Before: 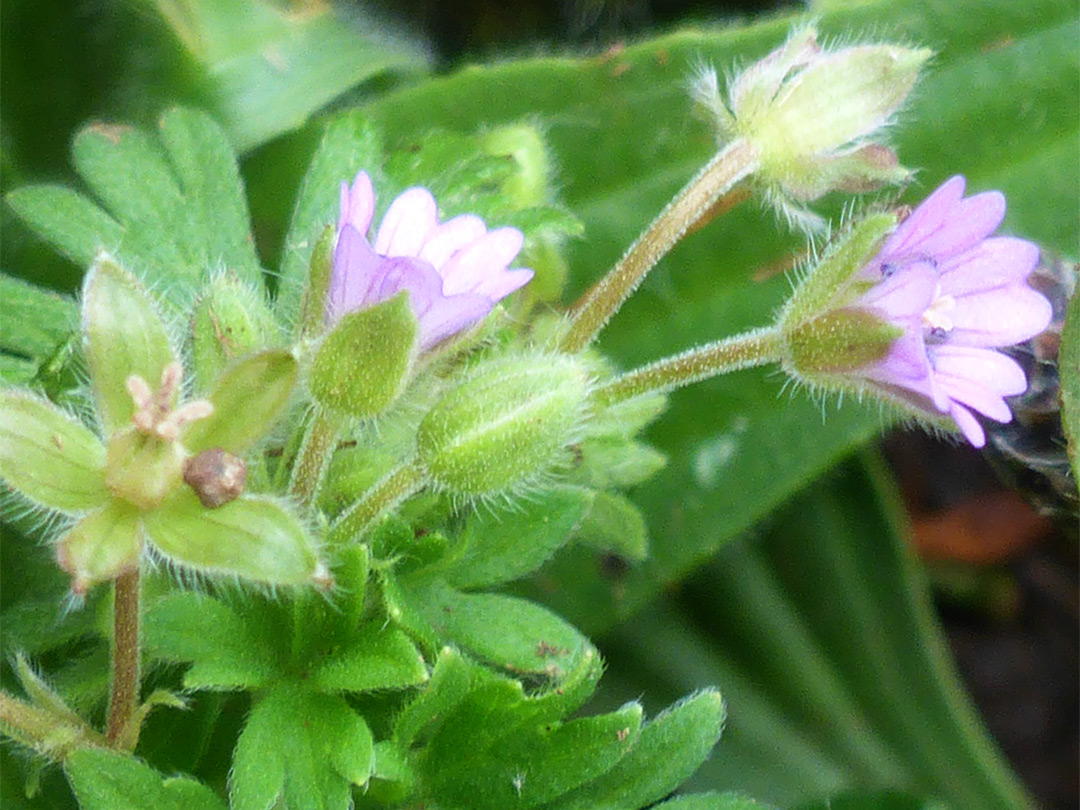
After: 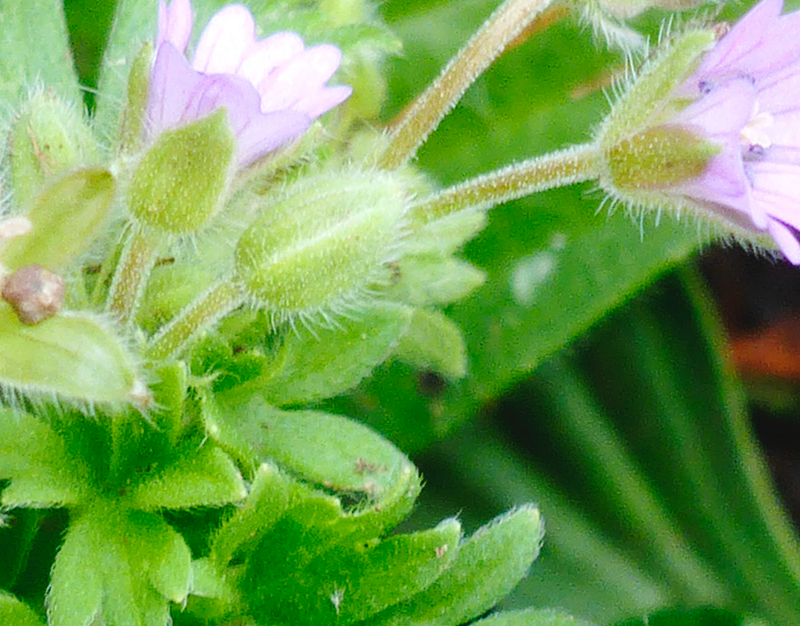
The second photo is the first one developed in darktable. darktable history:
crop: left 16.878%, top 22.668%, right 8.999%
tone curve: curves: ch0 [(0, 0) (0.003, 0.047) (0.011, 0.05) (0.025, 0.053) (0.044, 0.057) (0.069, 0.062) (0.1, 0.084) (0.136, 0.115) (0.177, 0.159) (0.224, 0.216) (0.277, 0.289) (0.335, 0.382) (0.399, 0.474) (0.468, 0.561) (0.543, 0.636) (0.623, 0.705) (0.709, 0.778) (0.801, 0.847) (0.898, 0.916) (1, 1)], preserve colors none
